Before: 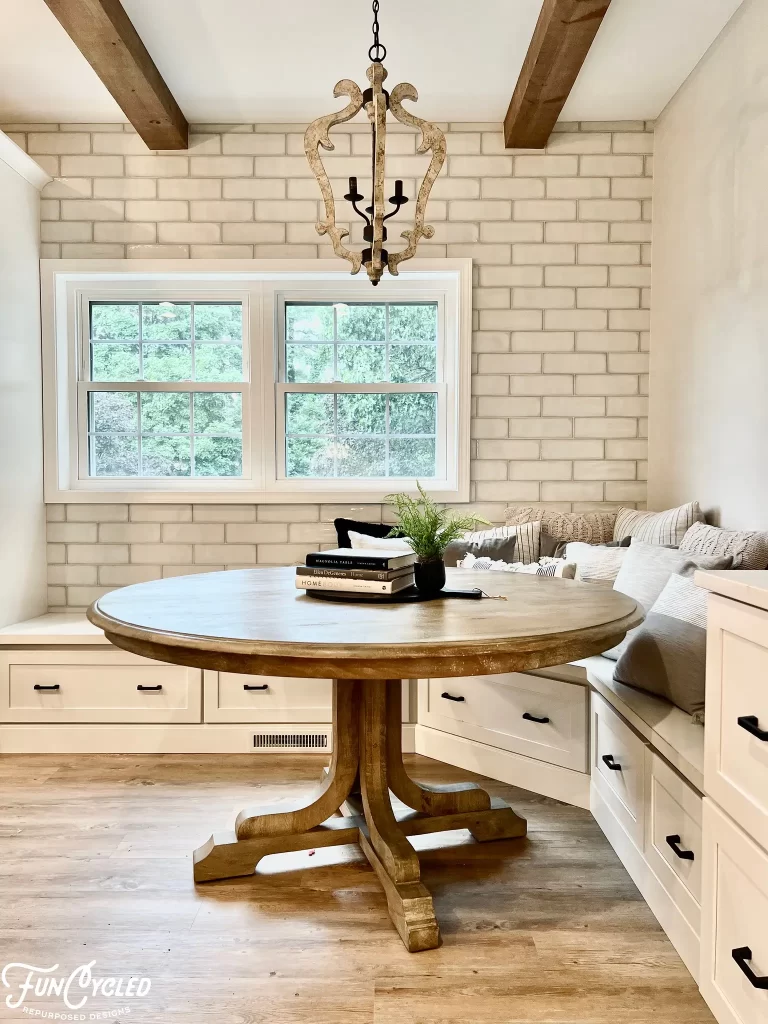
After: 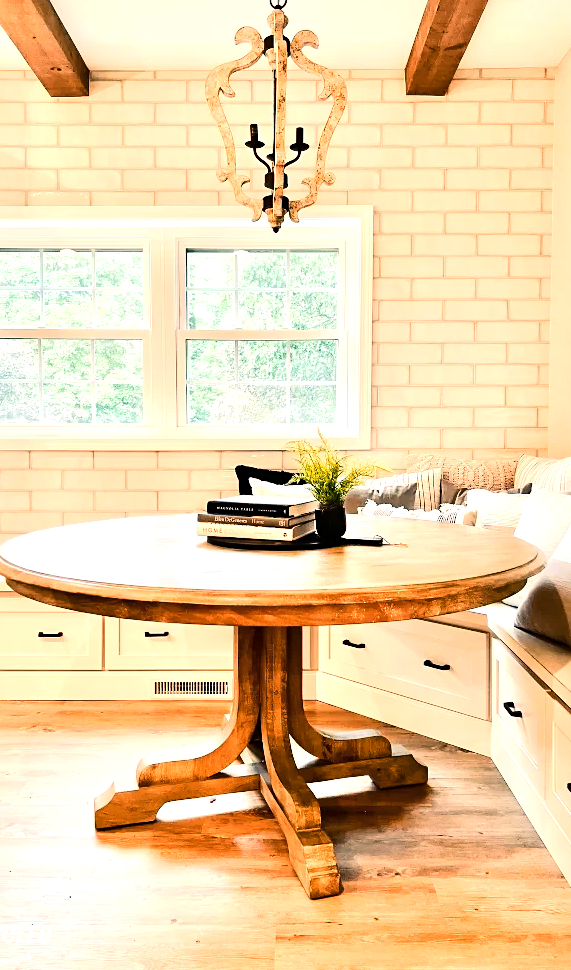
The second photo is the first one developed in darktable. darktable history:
crop and rotate: left 12.974%, top 5.244%, right 12.6%
color balance rgb: shadows lift › luminance -20.126%, highlights gain › chroma 3.811%, highlights gain › hue 59.15°, perceptual saturation grading › global saturation 30.381%, perceptual brilliance grading › global brilliance 10.668%
color zones: curves: ch1 [(0, 0.455) (0.063, 0.455) (0.286, 0.495) (0.429, 0.5) (0.571, 0.5) (0.714, 0.5) (0.857, 0.5) (1, 0.455)]; ch2 [(0, 0.532) (0.063, 0.521) (0.233, 0.447) (0.429, 0.489) (0.571, 0.5) (0.714, 0.5) (0.857, 0.5) (1, 0.532)]
tone equalizer: -7 EV 0.14 EV, -6 EV 0.571 EV, -5 EV 1.11 EV, -4 EV 1.36 EV, -3 EV 1.13 EV, -2 EV 0.6 EV, -1 EV 0.166 EV, edges refinement/feathering 500, mask exposure compensation -1.57 EV, preserve details no
sharpen: amount 0.204
